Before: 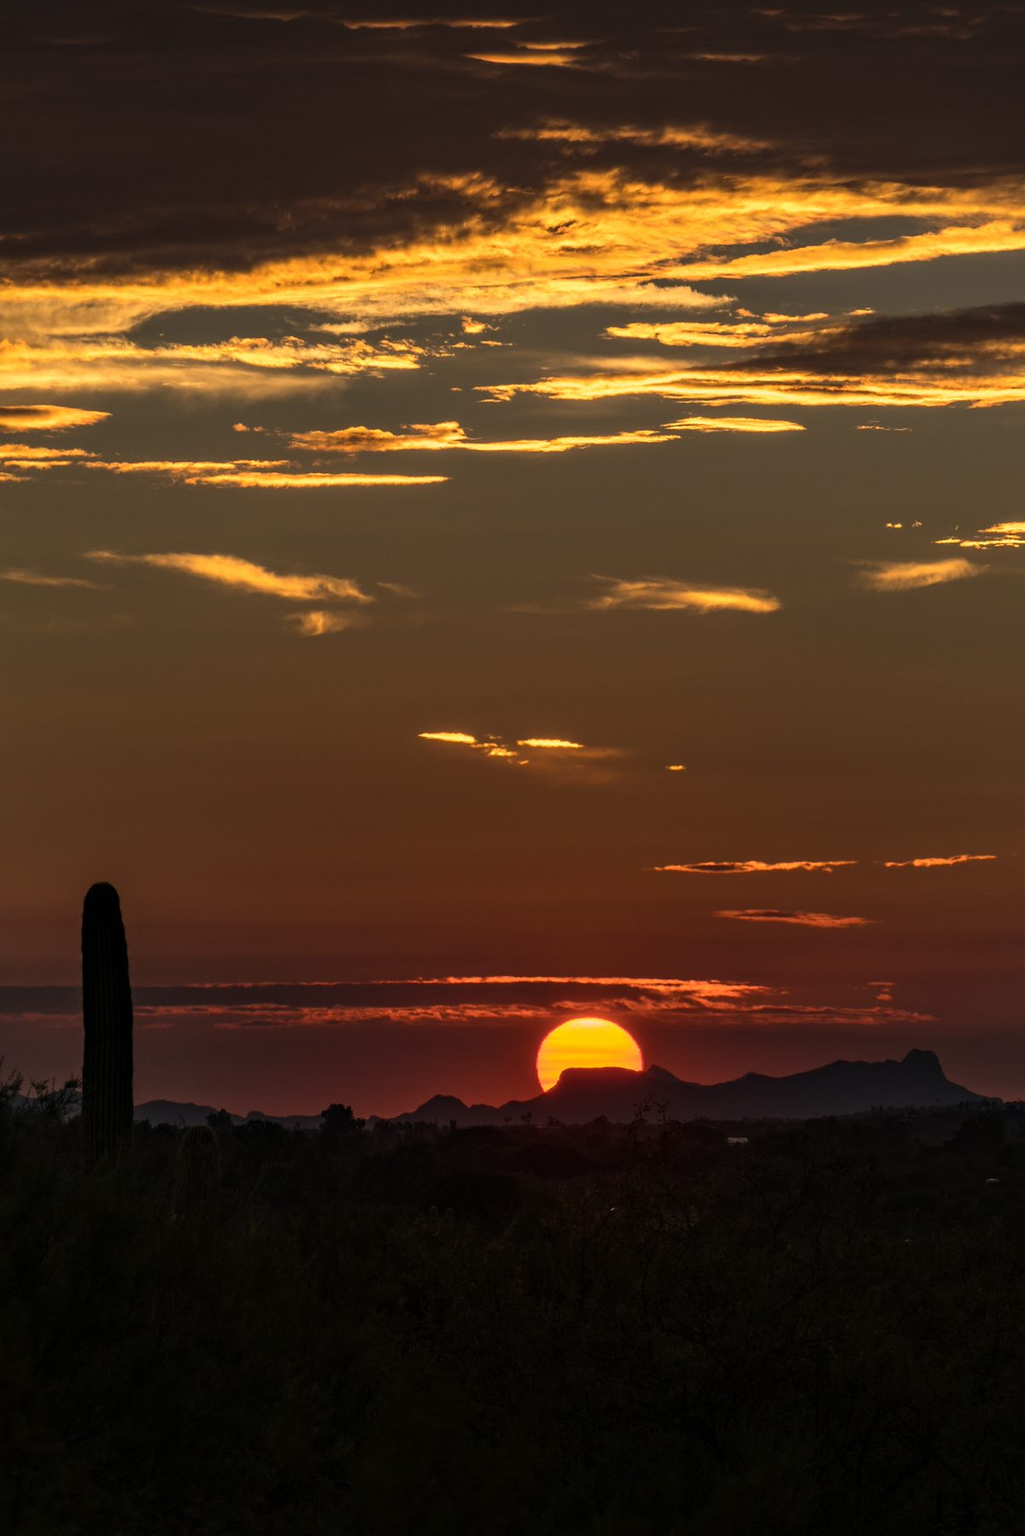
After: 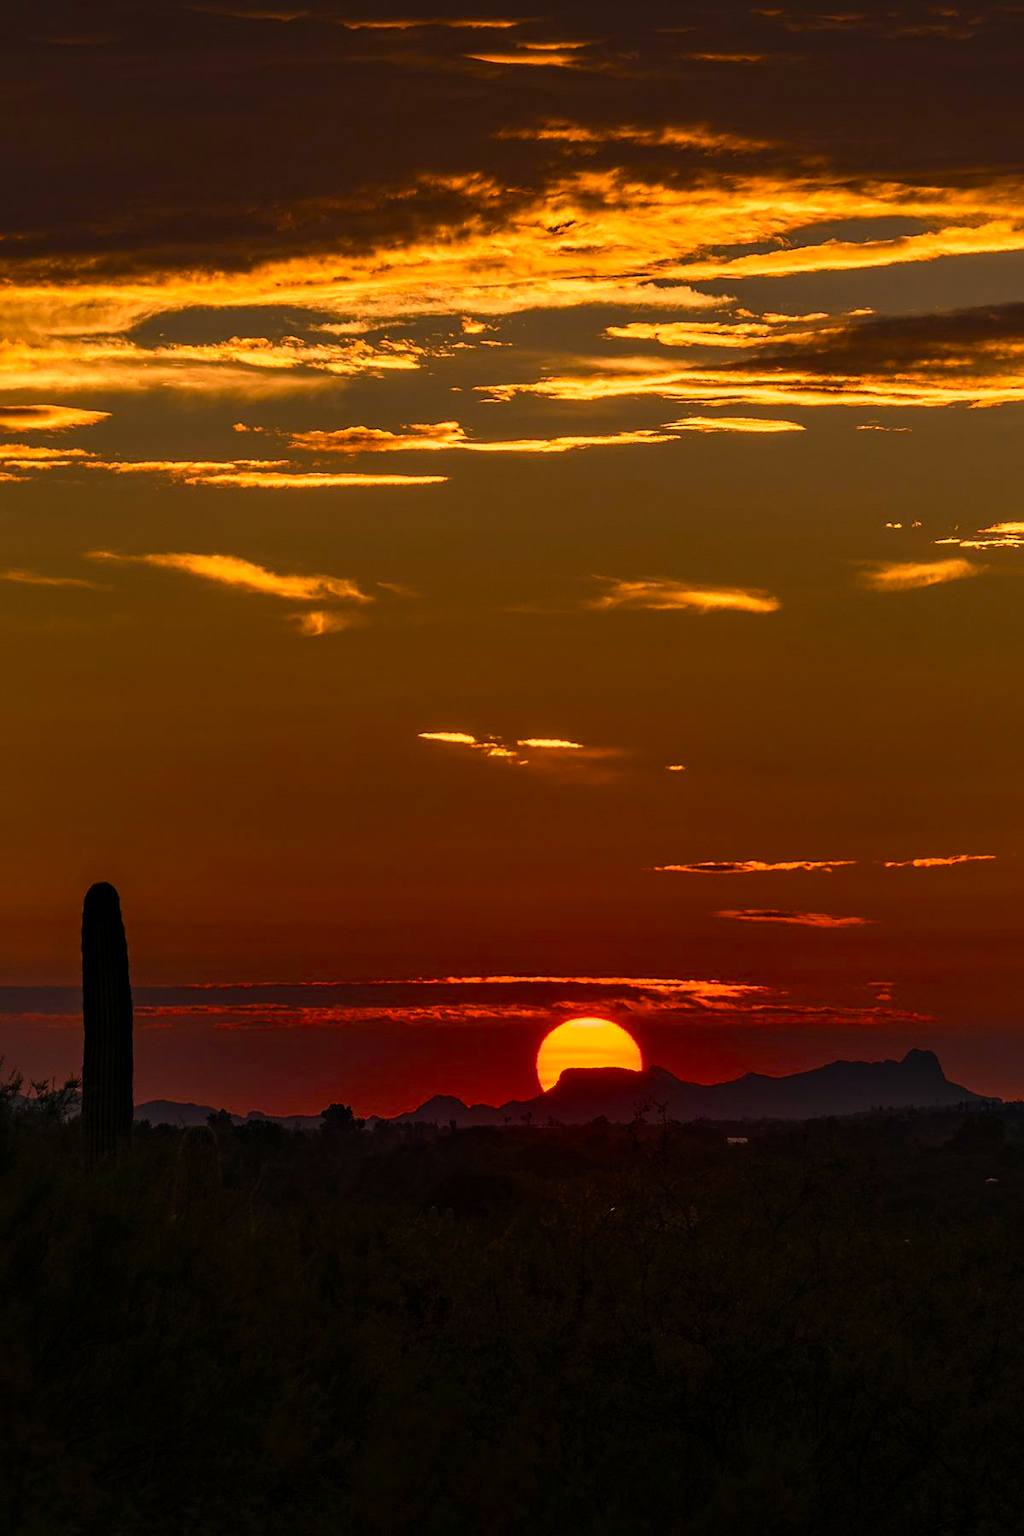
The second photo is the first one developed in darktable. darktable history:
contrast brightness saturation: saturation -0.033
sharpen: radius 1.829, amount 0.39, threshold 1.2
color balance rgb: power › hue 61.66°, perceptual saturation grading › global saturation 44.318%, perceptual saturation grading › highlights -50.244%, perceptual saturation grading › shadows 30.999%
color correction: highlights a* 20.86, highlights b* 19.93
